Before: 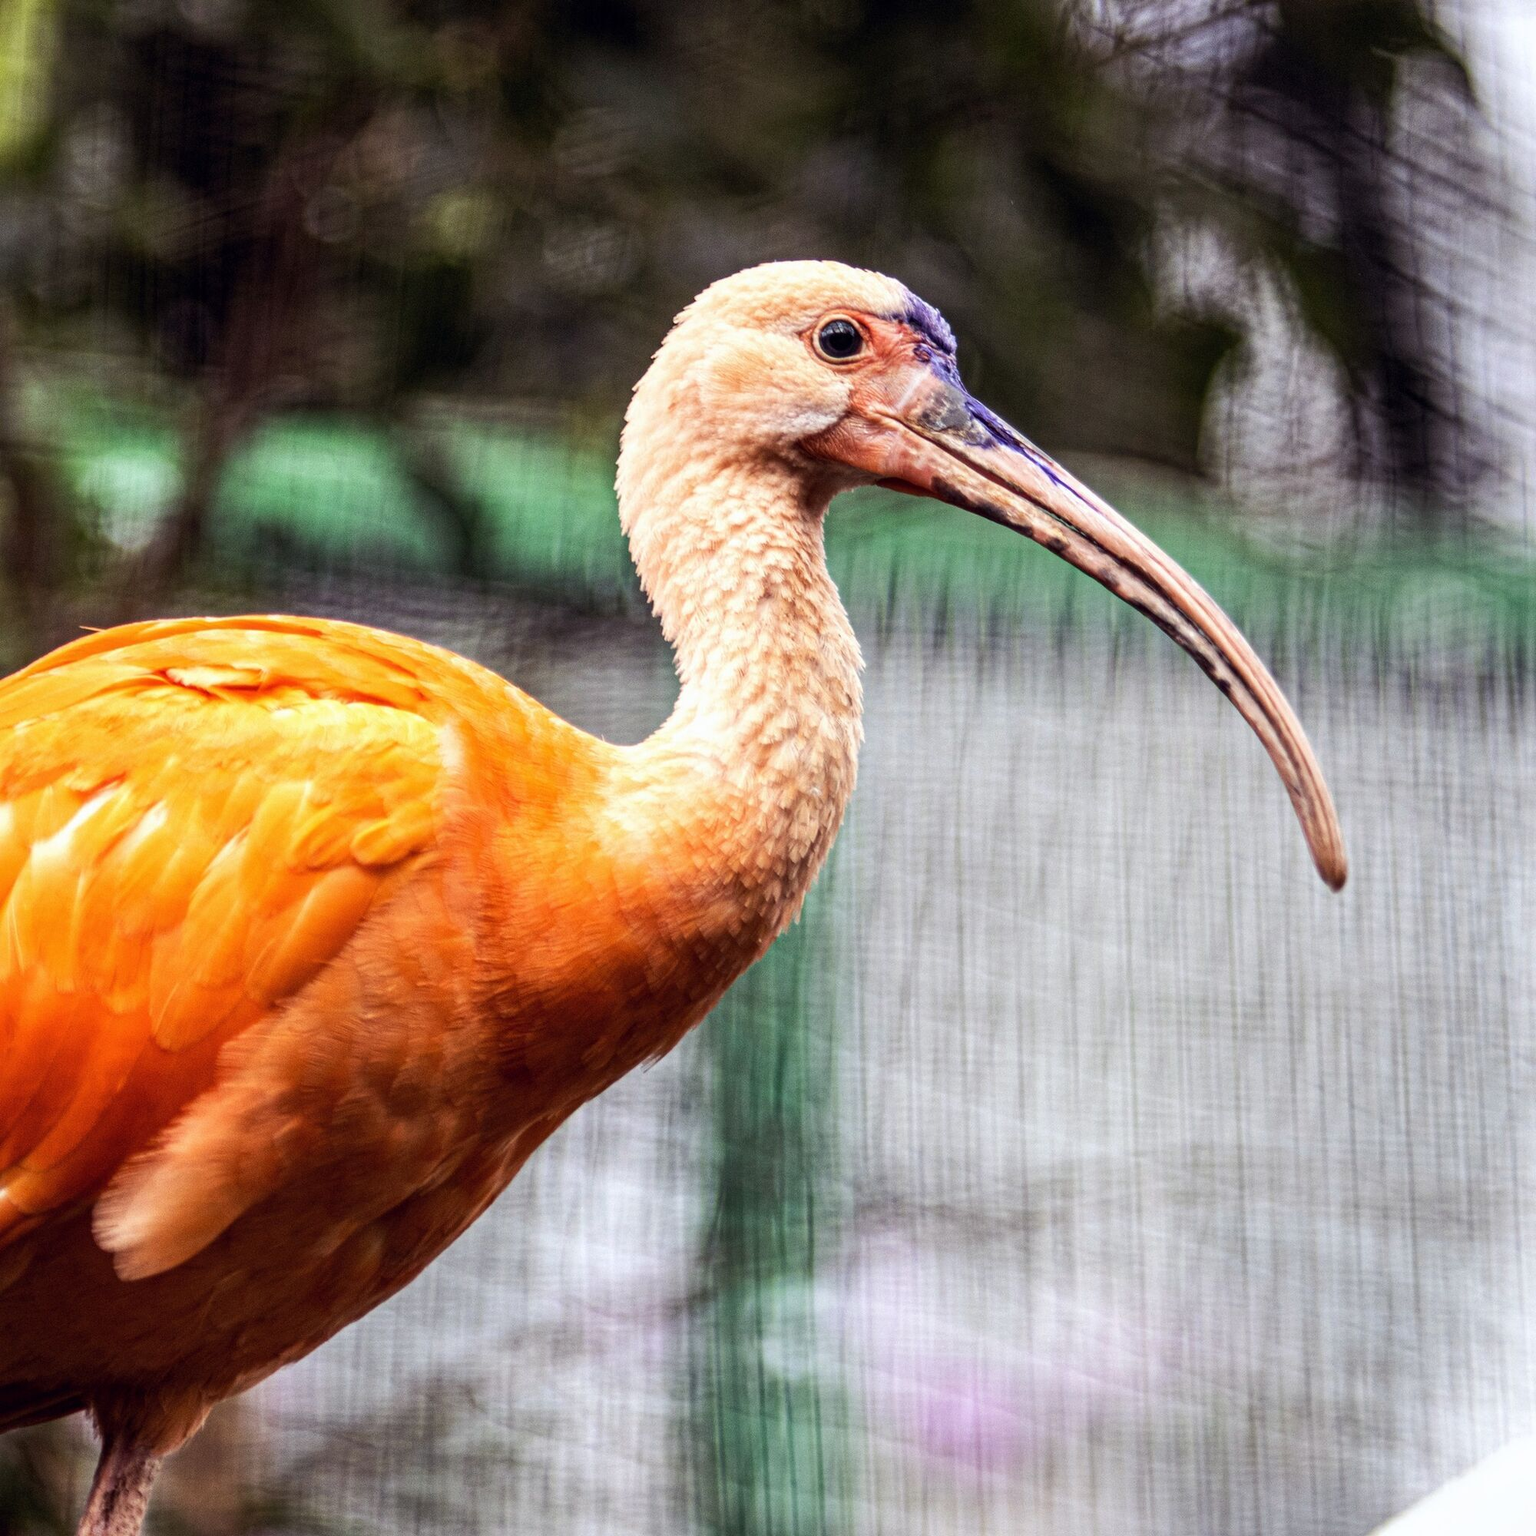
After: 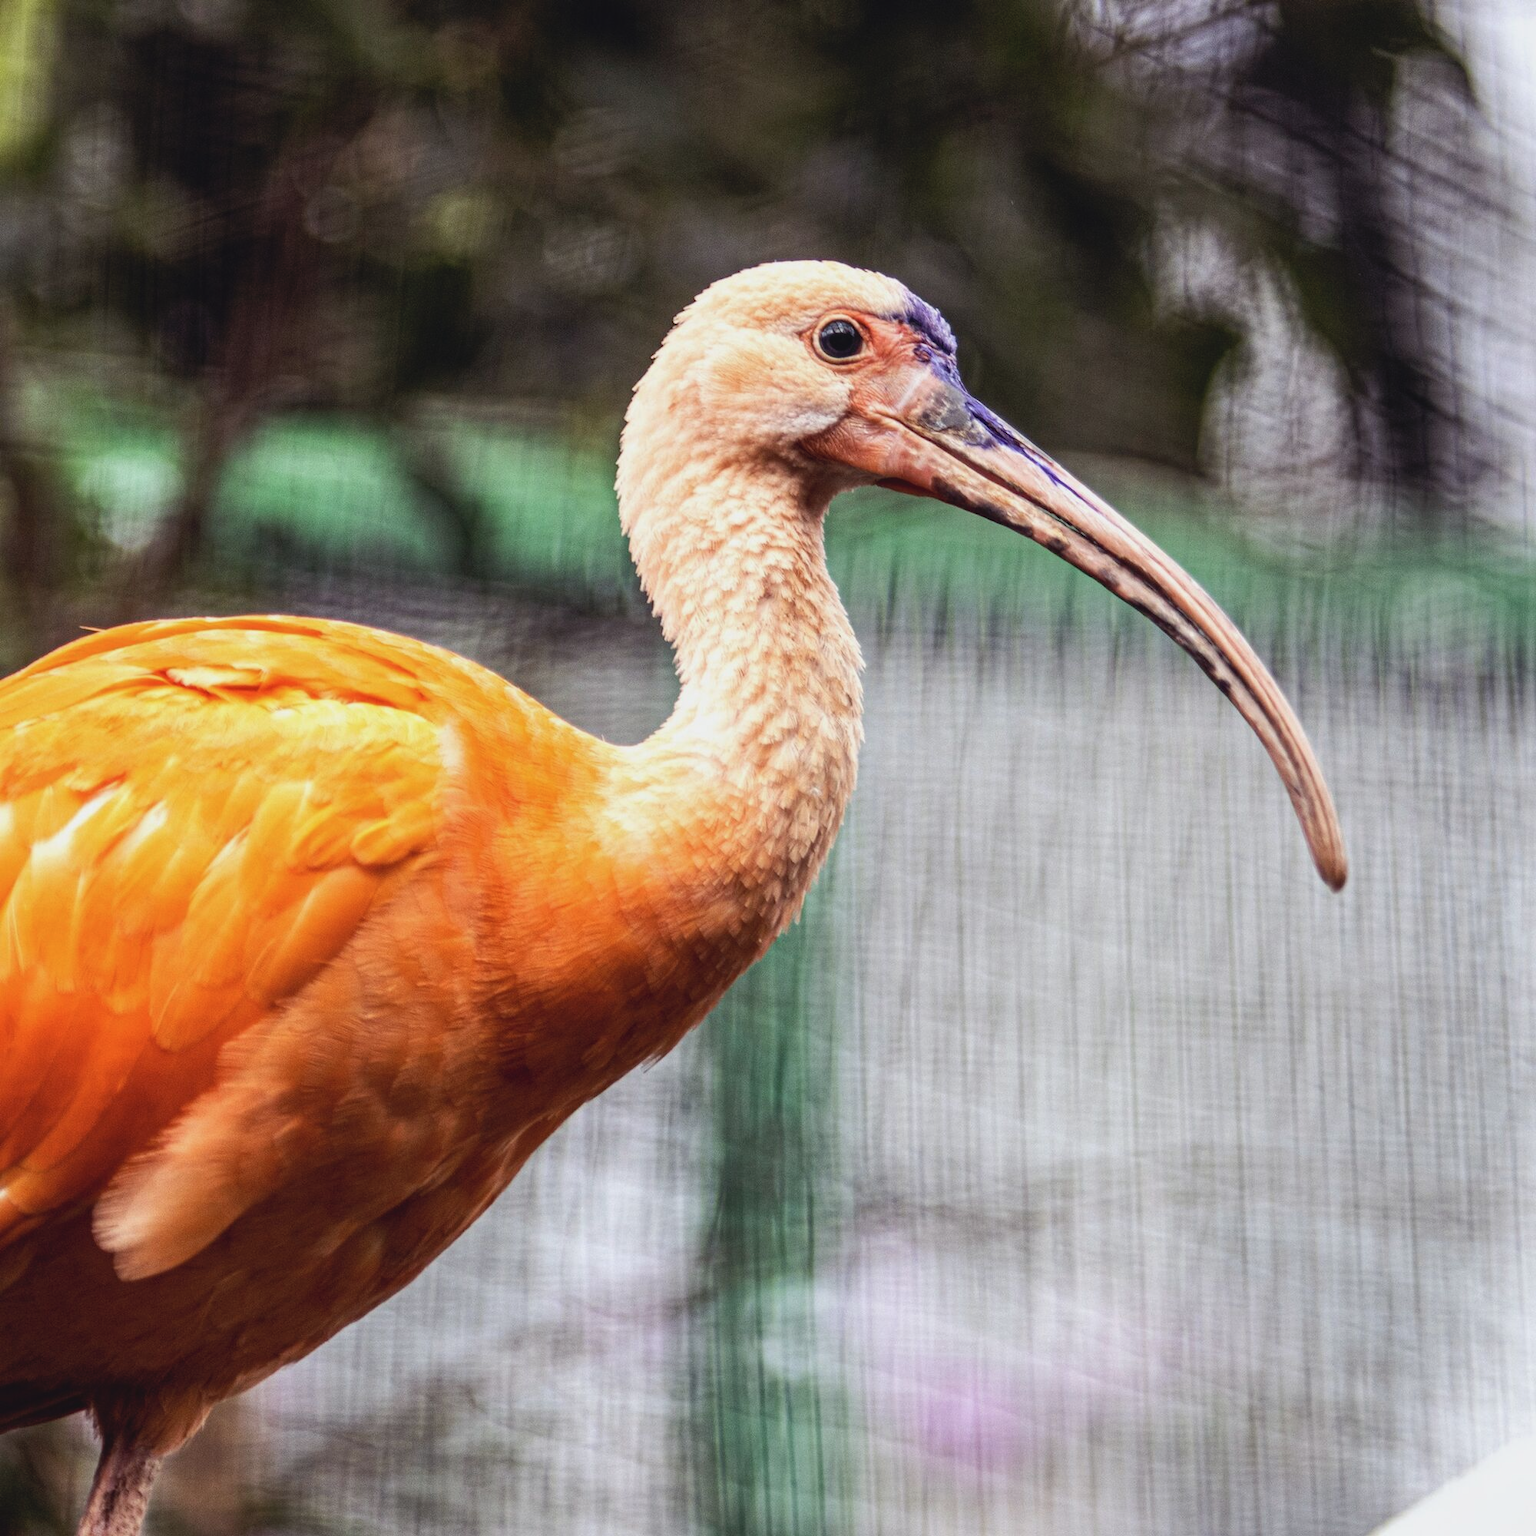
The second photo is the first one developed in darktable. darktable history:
contrast brightness saturation: contrast -0.104, saturation -0.1
